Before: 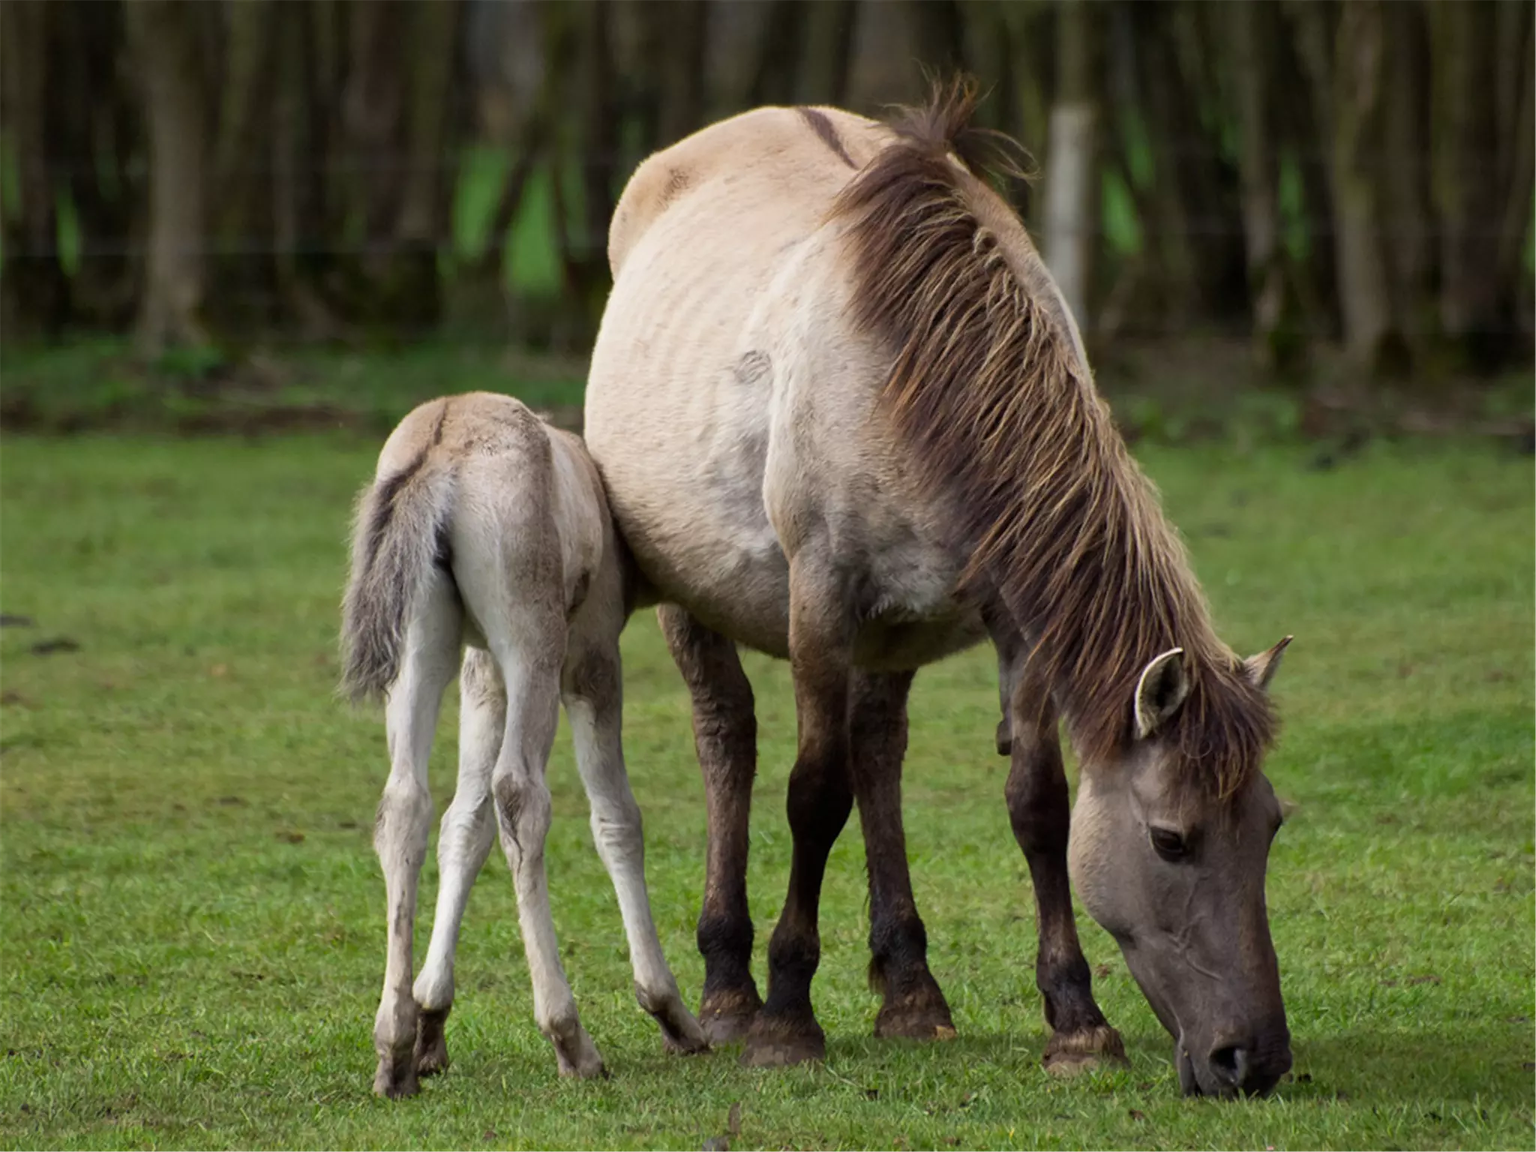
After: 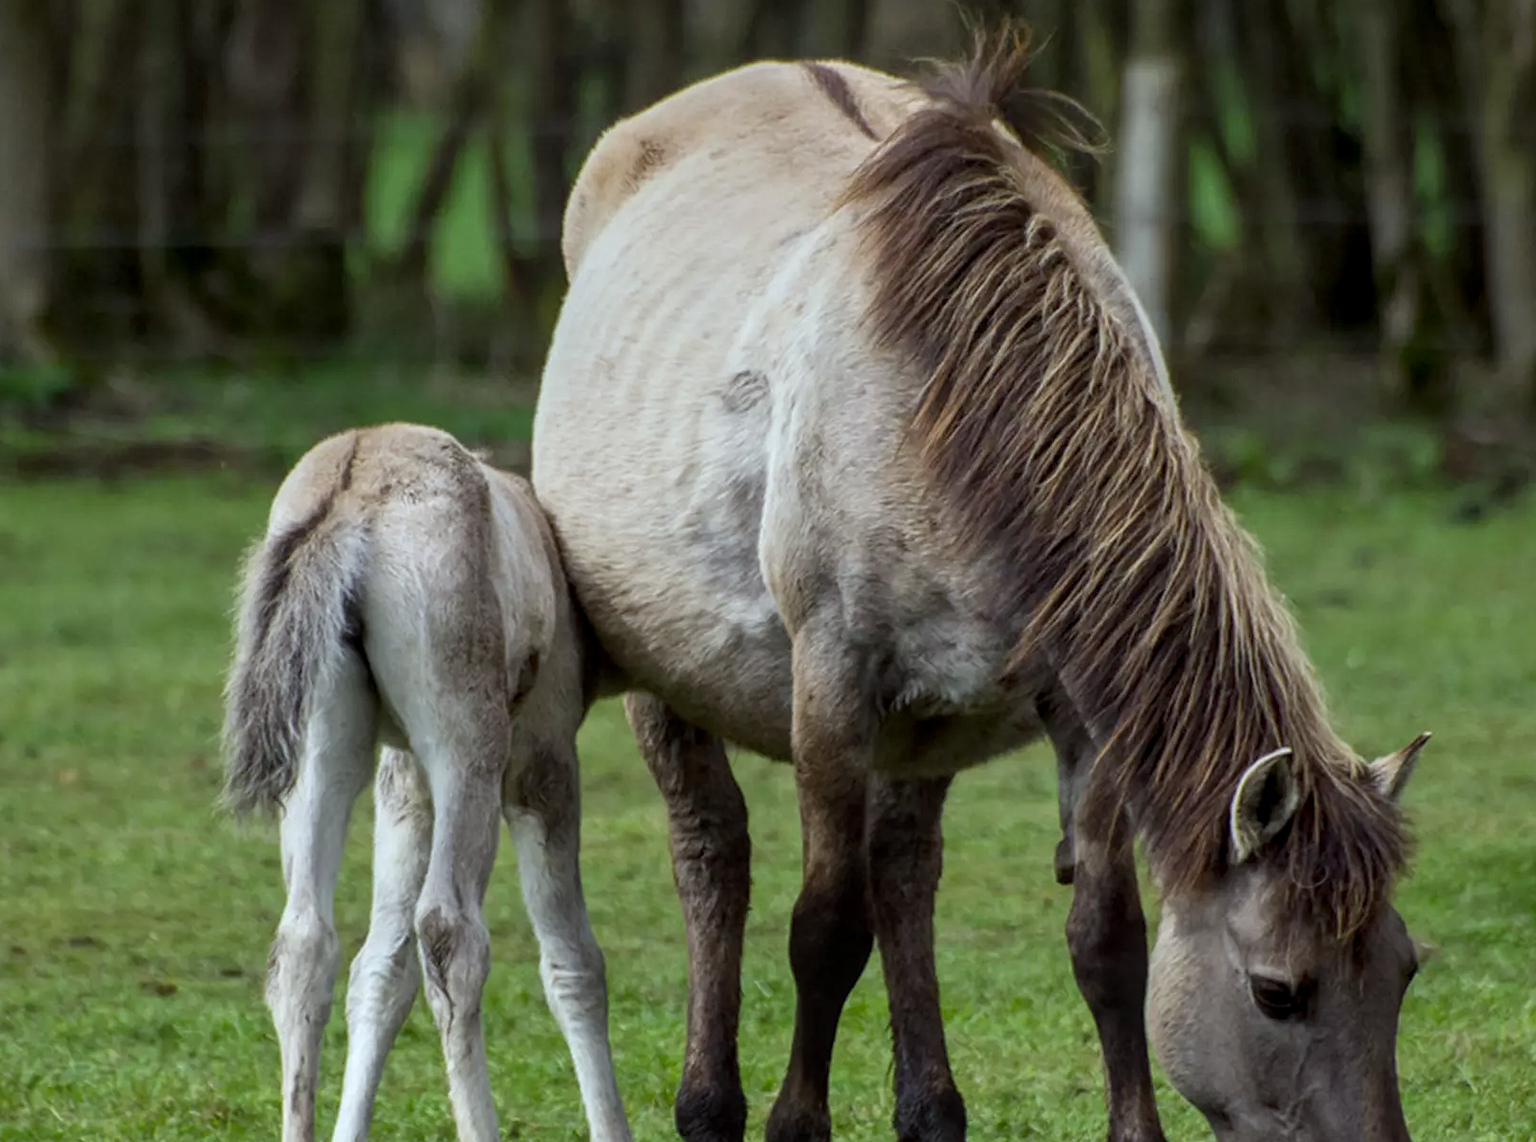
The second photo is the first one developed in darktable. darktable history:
white balance: red 0.925, blue 1.046
crop and rotate: left 10.77%, top 5.1%, right 10.41%, bottom 16.76%
local contrast: highlights 0%, shadows 0%, detail 133%
